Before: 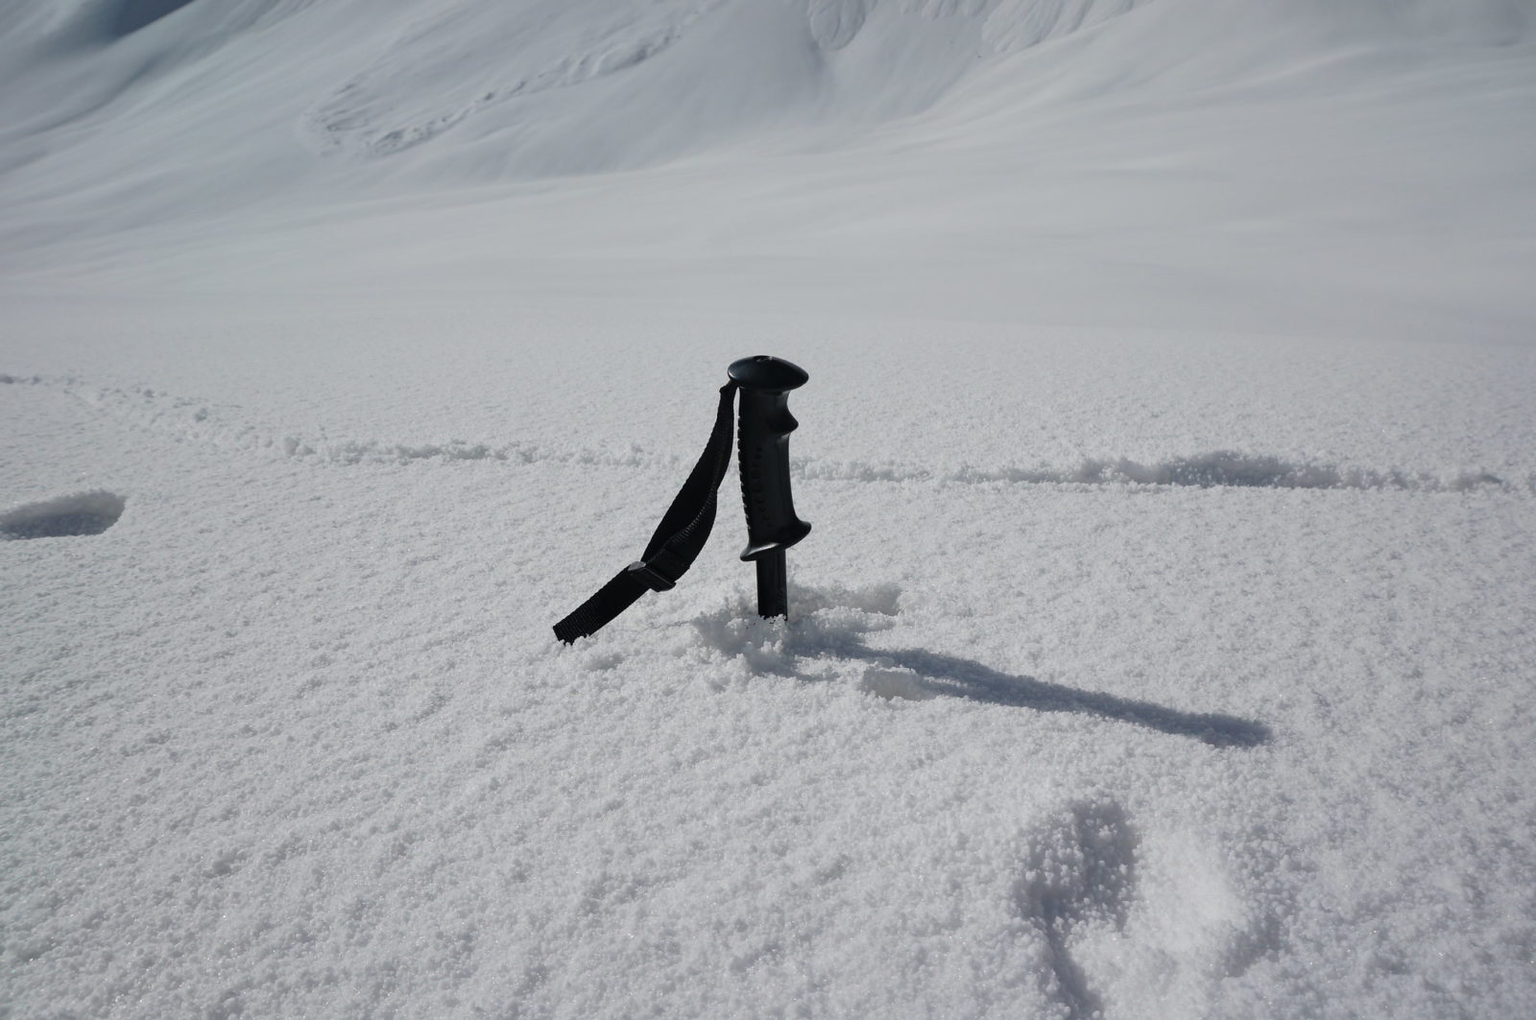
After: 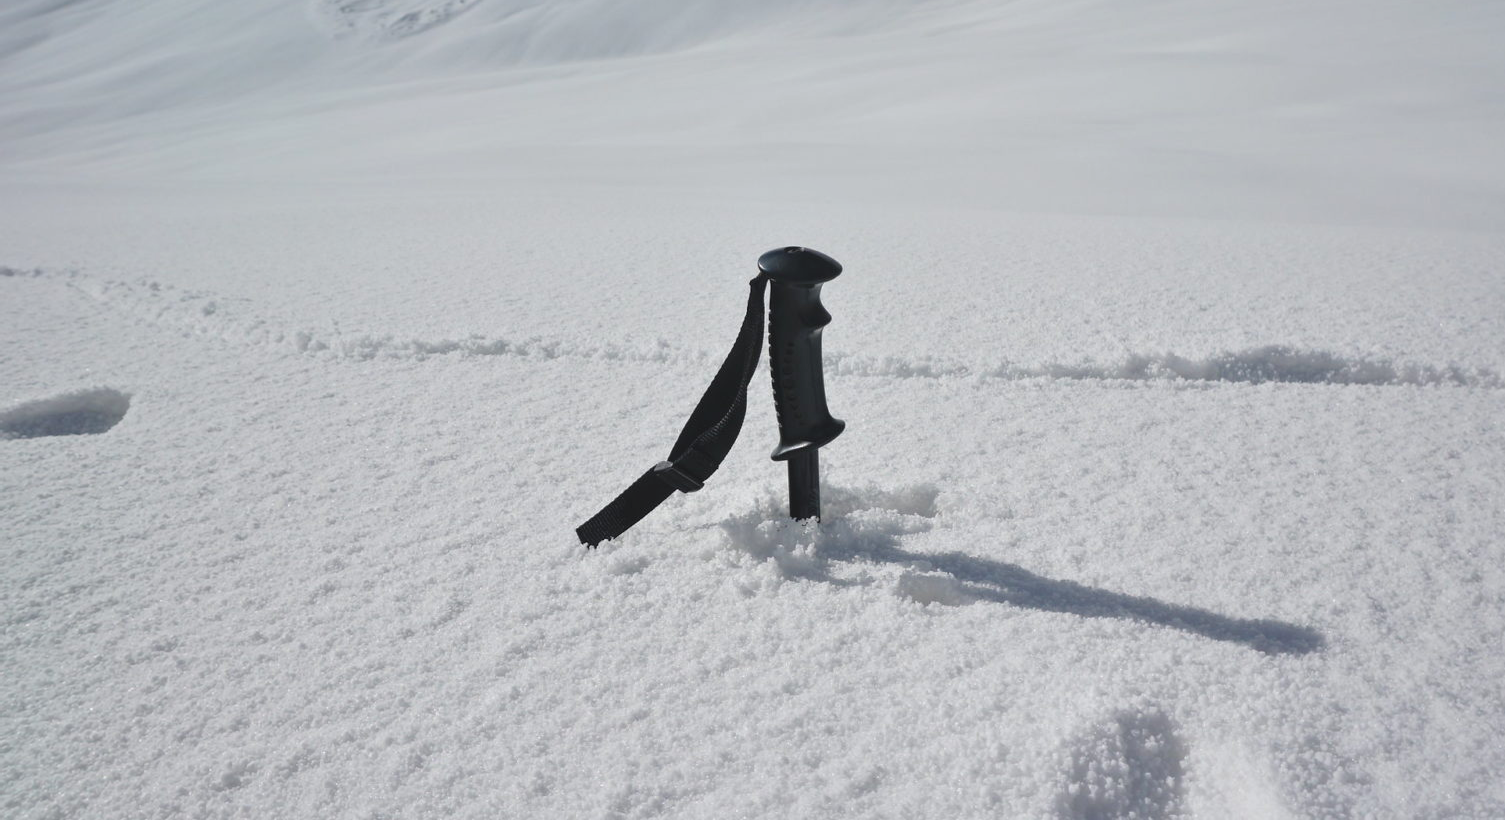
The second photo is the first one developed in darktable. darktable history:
tone equalizer: -8 EV 0.97 EV, -7 EV 0.971 EV, -6 EV 0.979 EV, -5 EV 0.974 EV, -4 EV 0.994 EV, -3 EV 0.751 EV, -2 EV 0.494 EV, -1 EV 0.226 EV, mask exposure compensation -0.493 EV
crop and rotate: angle 0.034°, top 11.682%, right 5.817%, bottom 11.084%
exposure: black level correction -0.004, exposure 0.035 EV, compensate highlight preservation false
